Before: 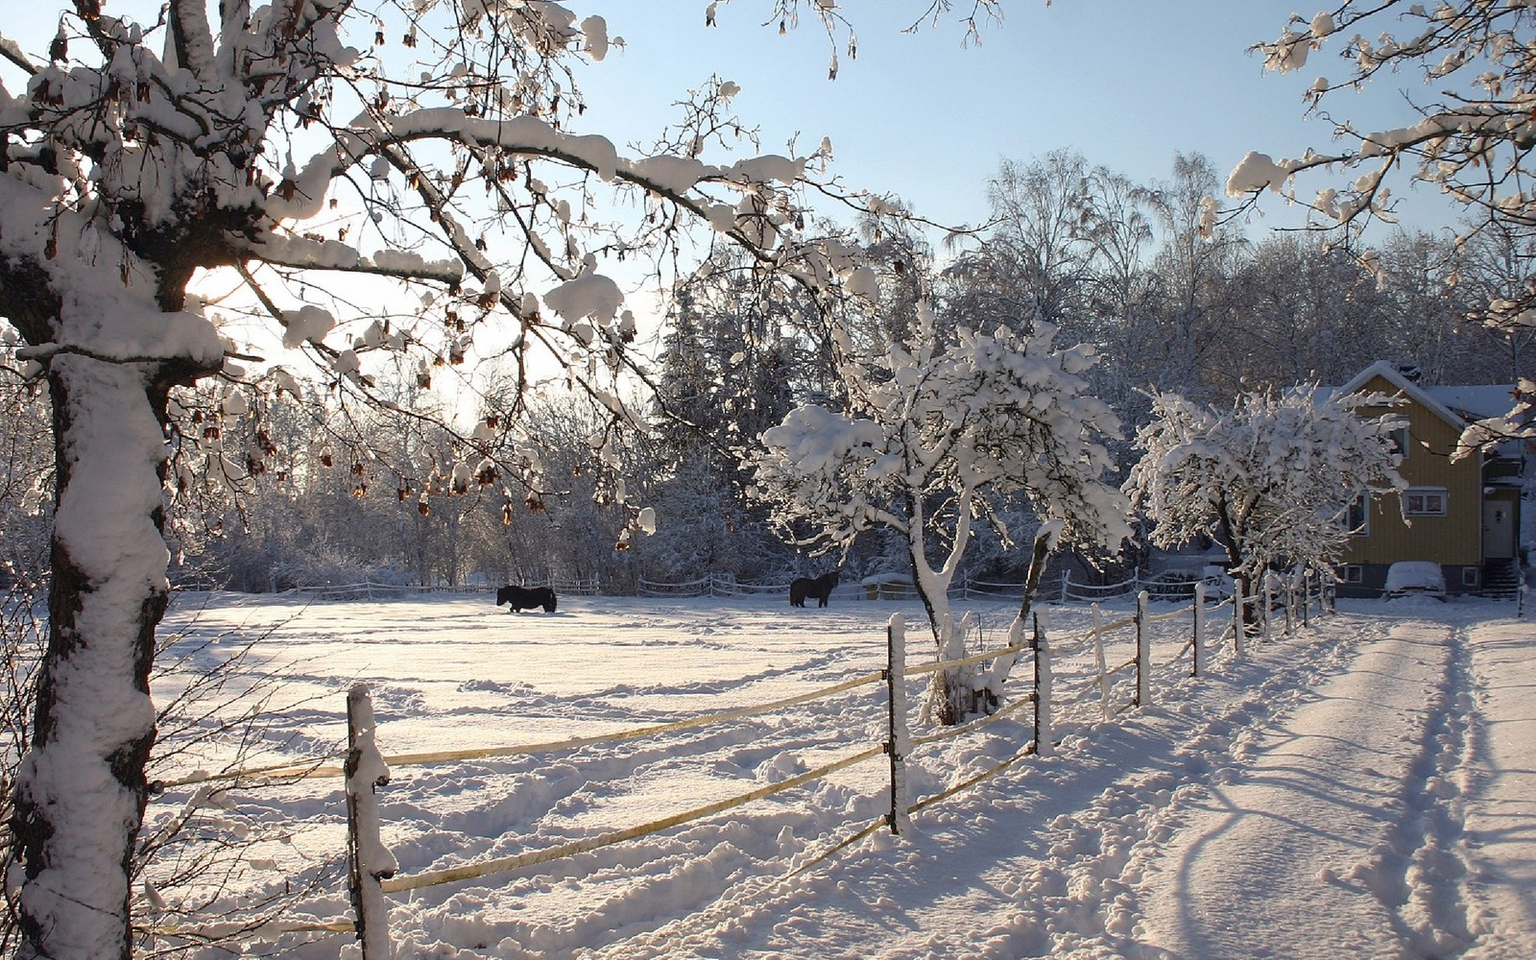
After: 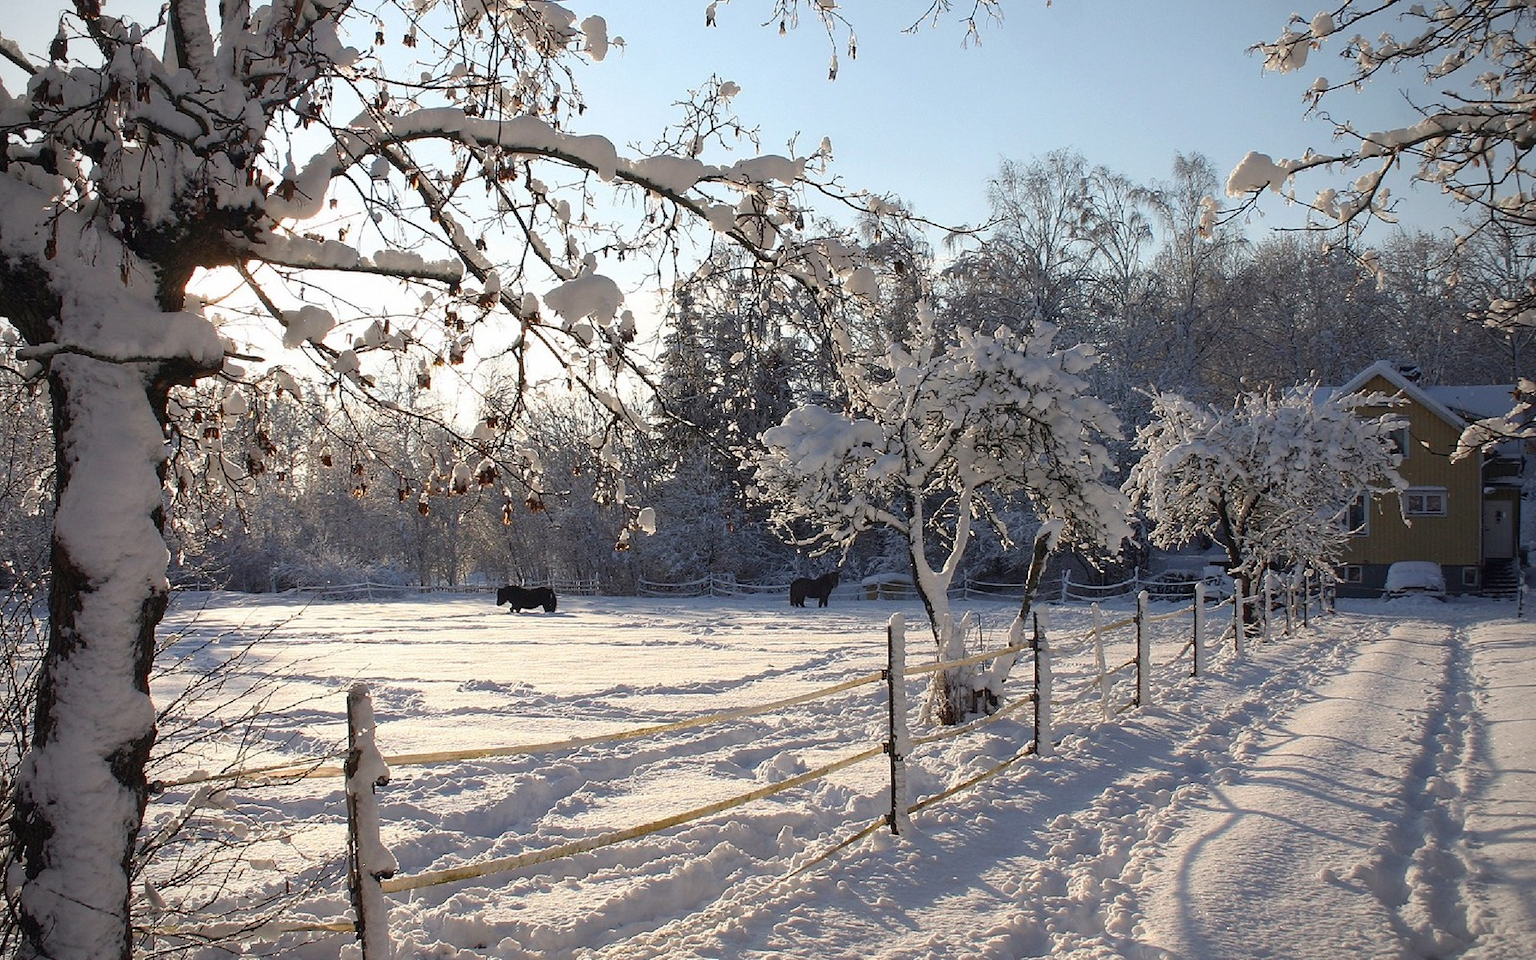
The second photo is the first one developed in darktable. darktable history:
vignetting: fall-off radius 64.14%
